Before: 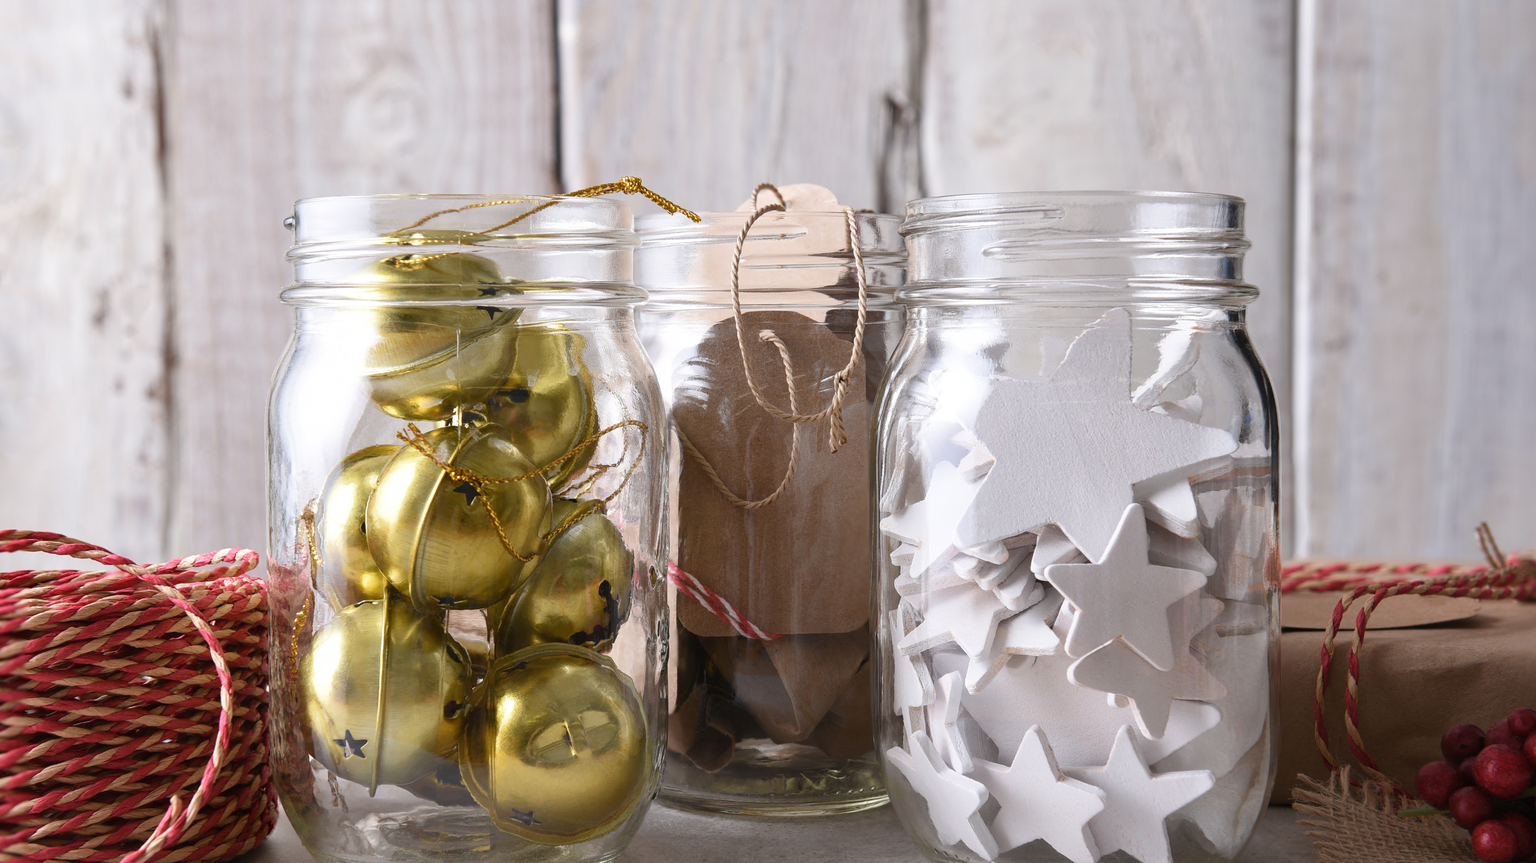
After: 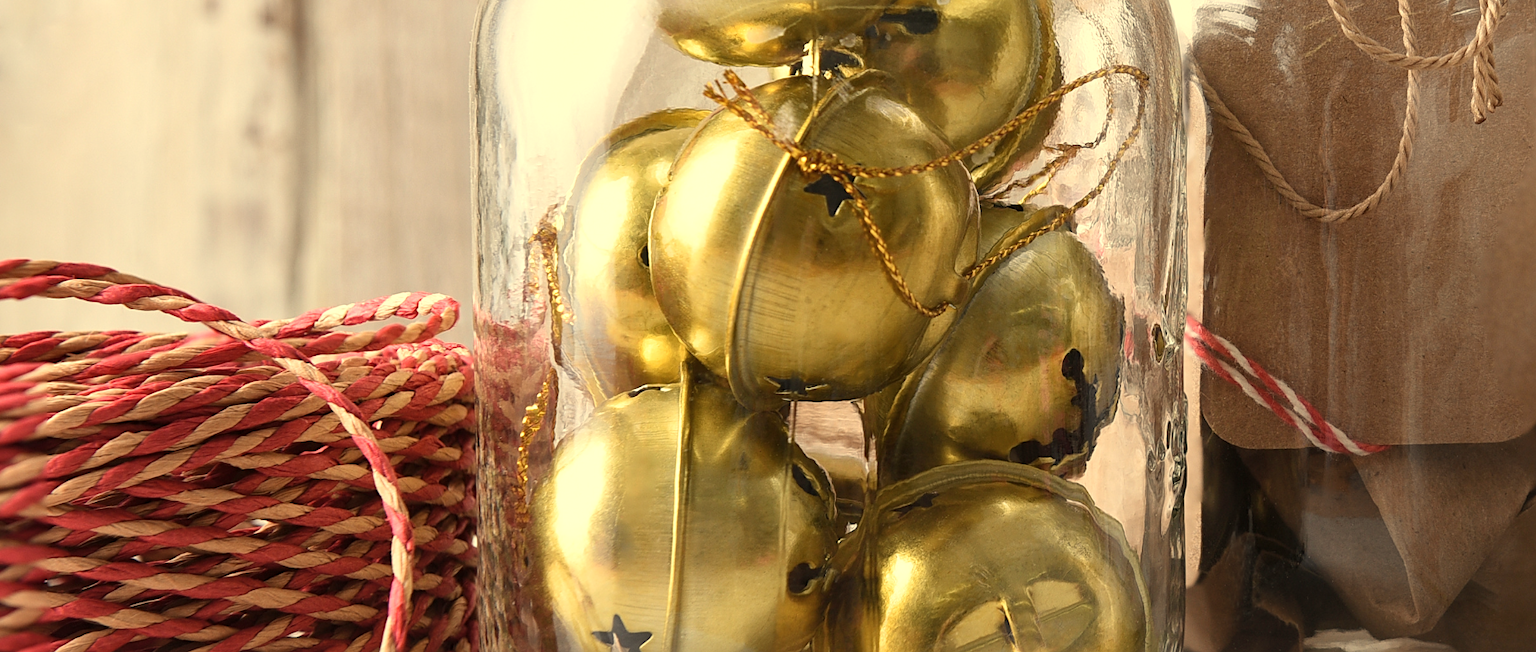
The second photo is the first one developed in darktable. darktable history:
sharpen: amount 0.2
crop: top 44.483%, right 43.593%, bottom 12.892%
contrast brightness saturation: contrast 0.05, brightness 0.06, saturation 0.01
white balance: red 1.08, blue 0.791
local contrast: mode bilateral grid, contrast 20, coarseness 50, detail 120%, midtone range 0.2
